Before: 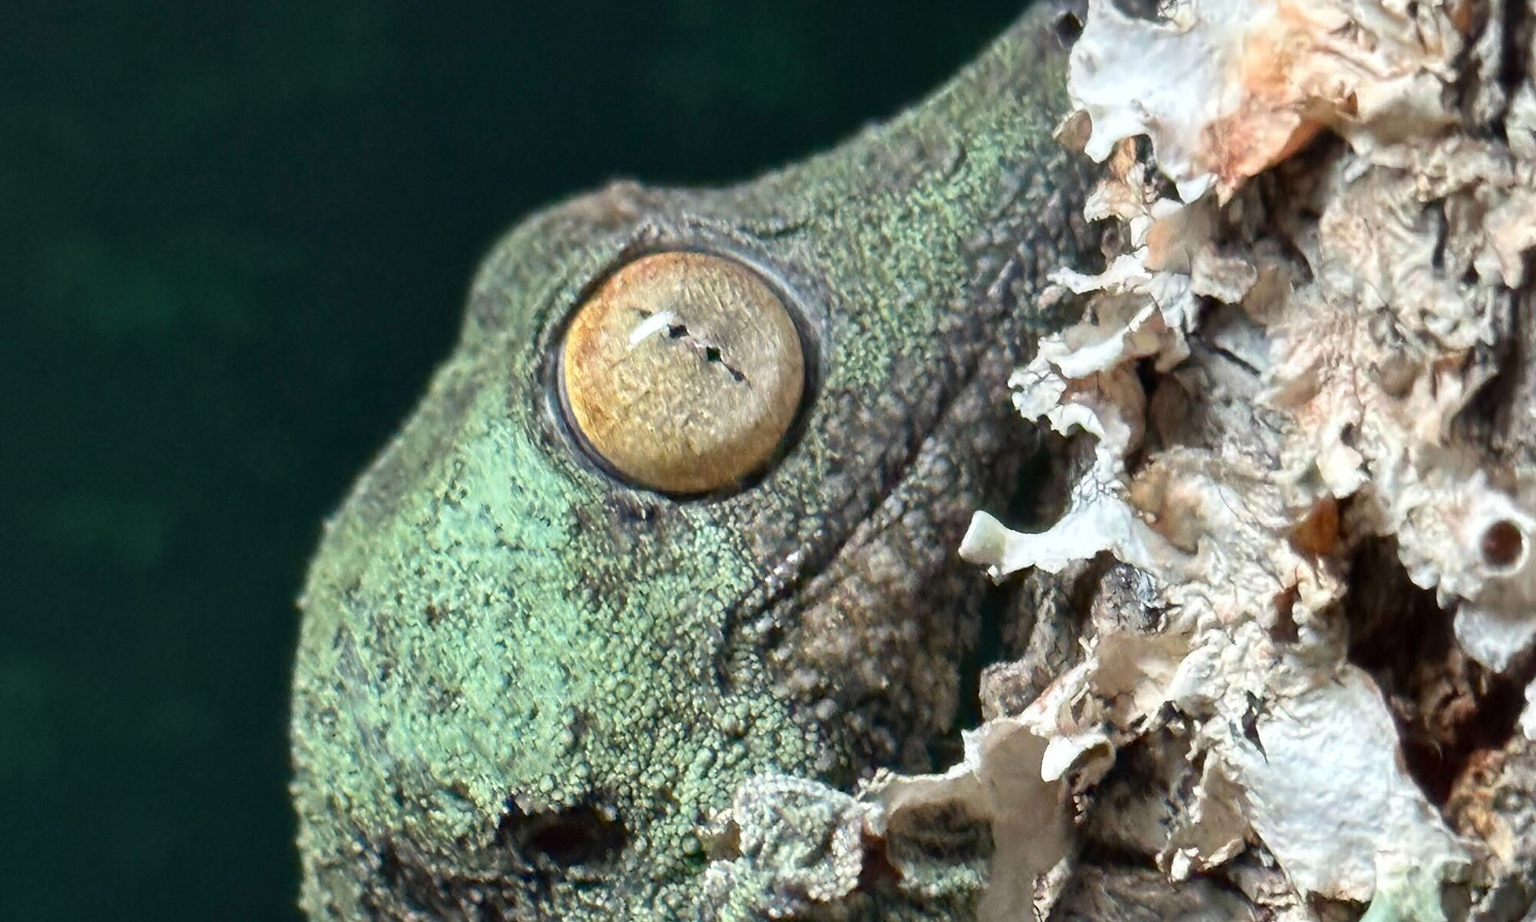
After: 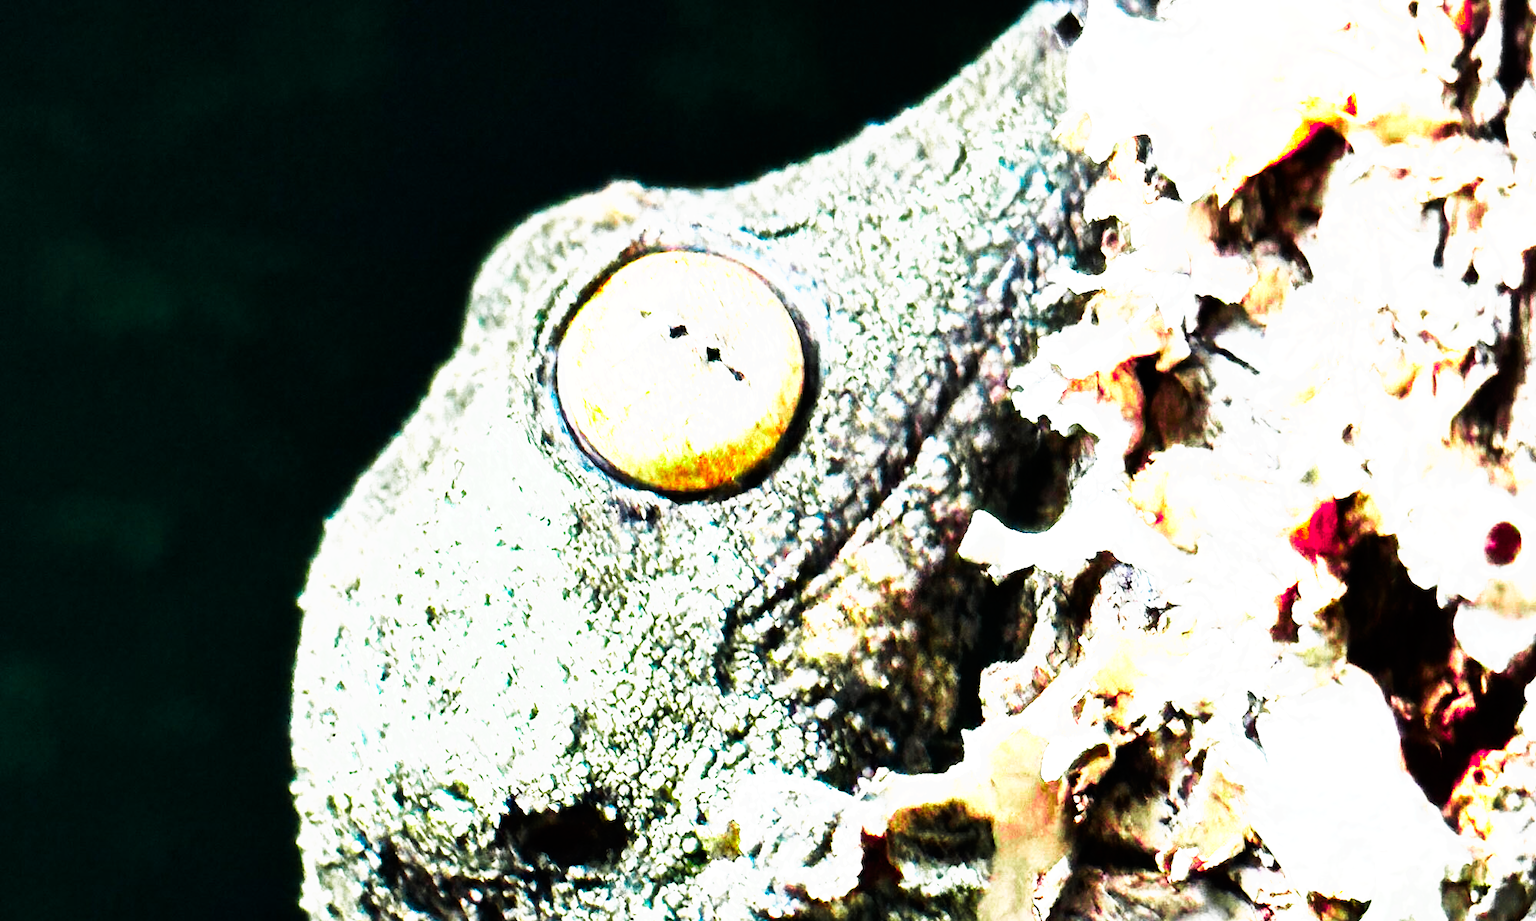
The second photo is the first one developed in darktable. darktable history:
tone curve: curves: ch0 [(0, 0) (0.003, 0) (0.011, 0.001) (0.025, 0.003) (0.044, 0.003) (0.069, 0.006) (0.1, 0.009) (0.136, 0.014) (0.177, 0.029) (0.224, 0.061) (0.277, 0.127) (0.335, 0.218) (0.399, 0.38) (0.468, 0.588) (0.543, 0.809) (0.623, 0.947) (0.709, 0.987) (0.801, 0.99) (0.898, 0.99) (1, 1)], preserve colors none
color zones: curves: ch0 [(0, 0.533) (0.126, 0.533) (0.234, 0.533) (0.368, 0.357) (0.5, 0.5) (0.625, 0.5) (0.74, 0.637) (0.875, 0.5)]; ch1 [(0.004, 0.708) (0.129, 0.662) (0.25, 0.5) (0.375, 0.331) (0.496, 0.396) (0.625, 0.649) (0.739, 0.26) (0.875, 0.5) (1, 0.478)]; ch2 [(0, 0.409) (0.132, 0.403) (0.236, 0.558) (0.379, 0.448) (0.5, 0.5) (0.625, 0.5) (0.691, 0.39) (0.875, 0.5)]
exposure: exposure 0.722 EV, compensate highlight preservation false
